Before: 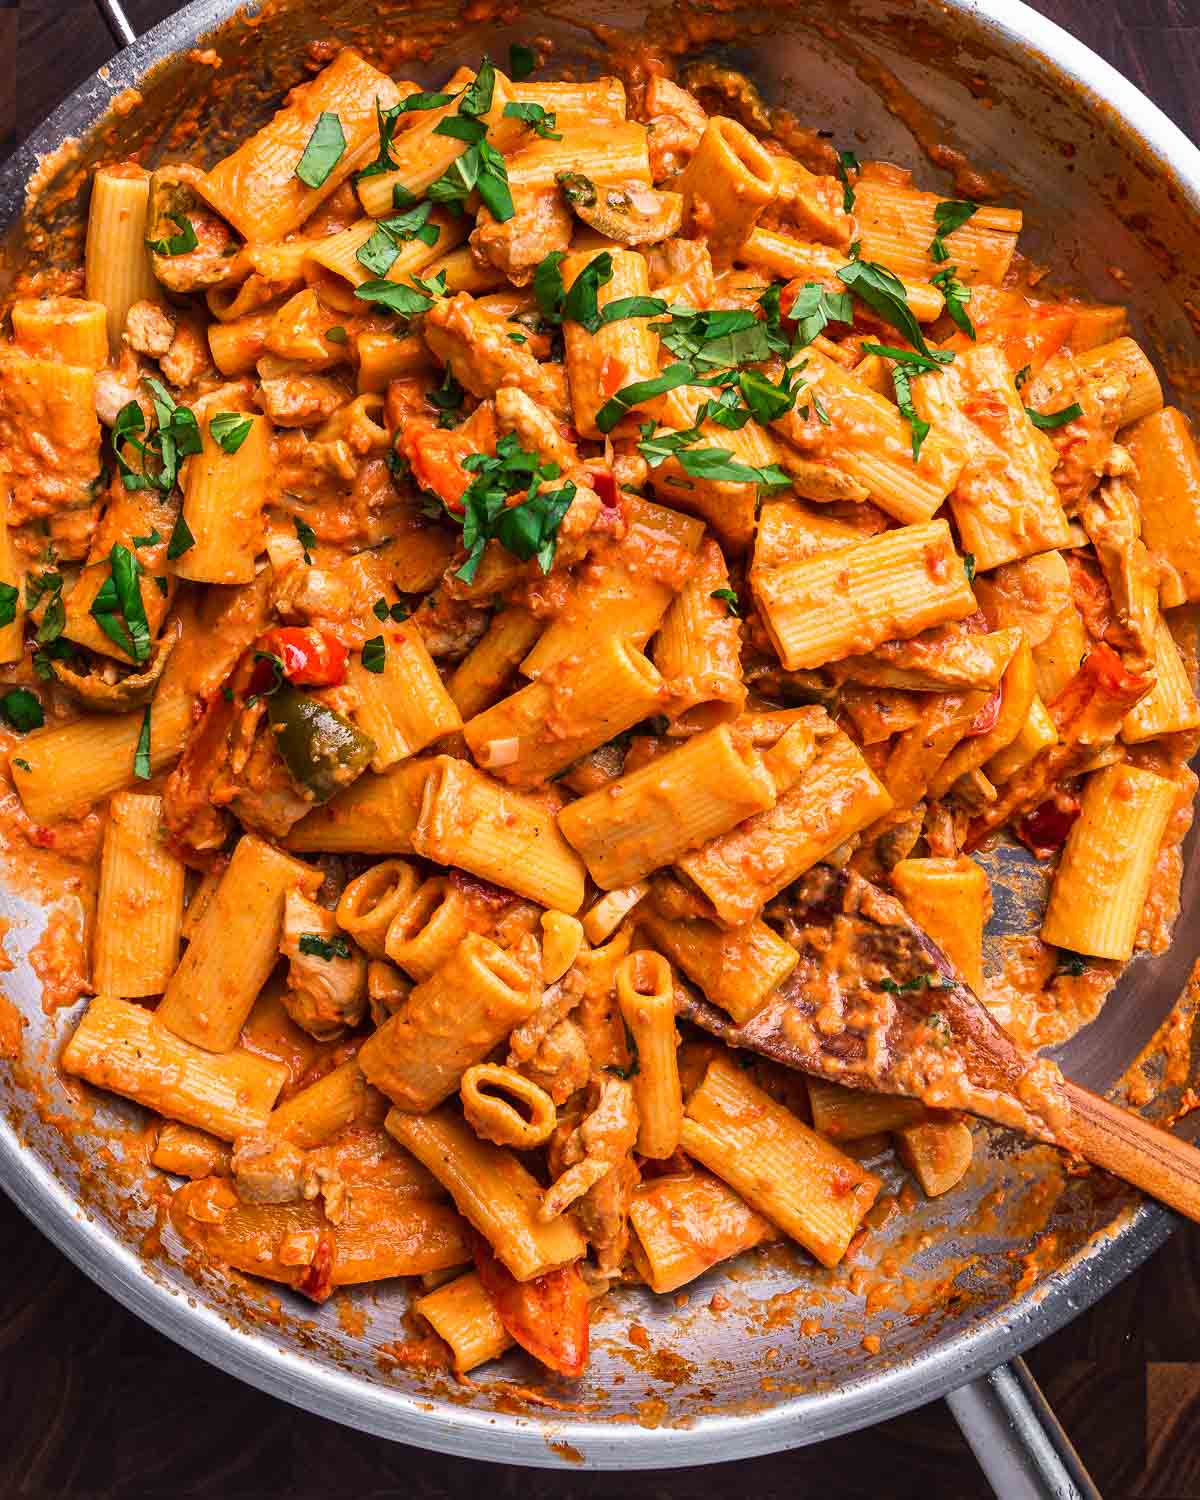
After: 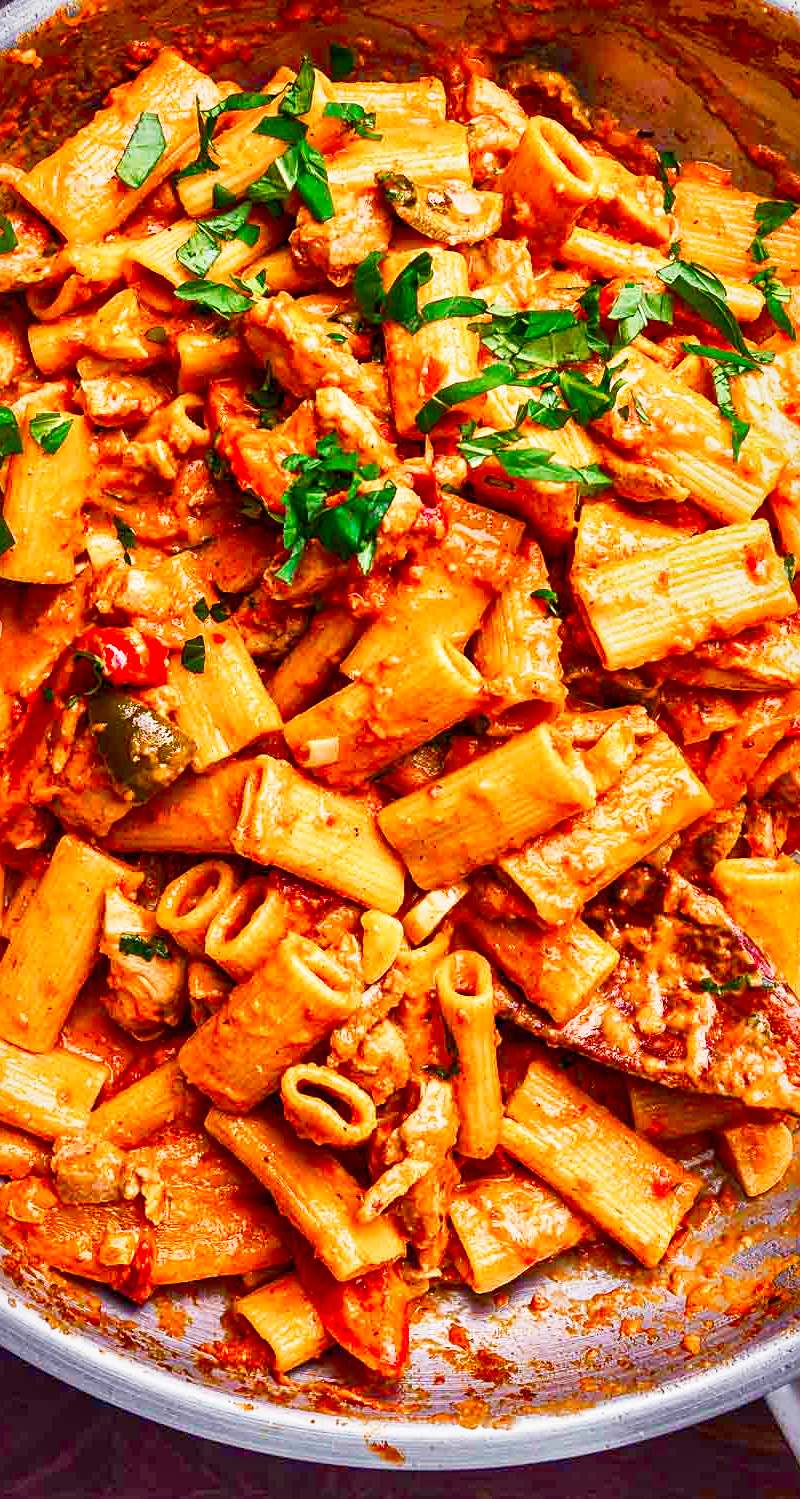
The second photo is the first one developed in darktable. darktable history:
contrast brightness saturation: contrast 0.091, saturation 0.279
crop and rotate: left 15.03%, right 18.244%
sharpen: amount 0.218
color balance rgb: perceptual saturation grading › global saturation 0.905%, perceptual saturation grading › highlights -29.765%, perceptual saturation grading › mid-tones 29.76%, perceptual saturation grading › shadows 59.207%, global vibrance 11.034%
shadows and highlights: on, module defaults
local contrast: mode bilateral grid, contrast 50, coarseness 49, detail 150%, midtone range 0.2
base curve: curves: ch0 [(0, 0) (0.088, 0.125) (0.176, 0.251) (0.354, 0.501) (0.613, 0.749) (1, 0.877)], preserve colors none
